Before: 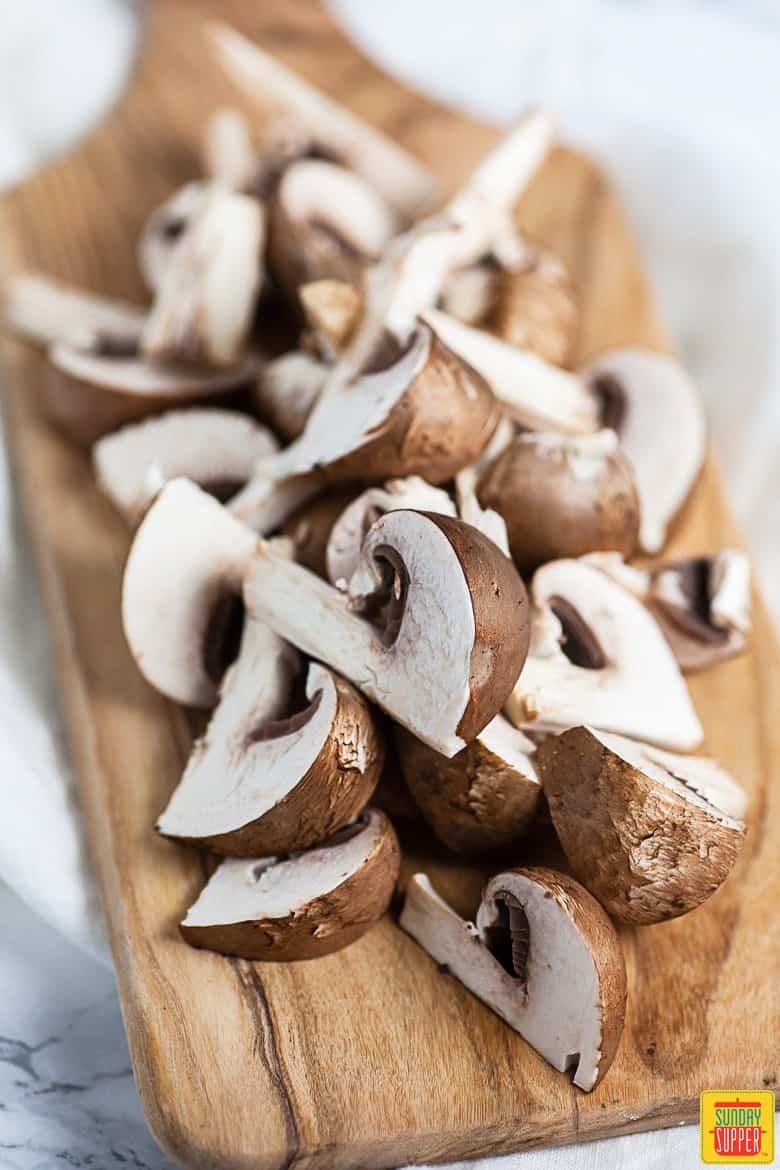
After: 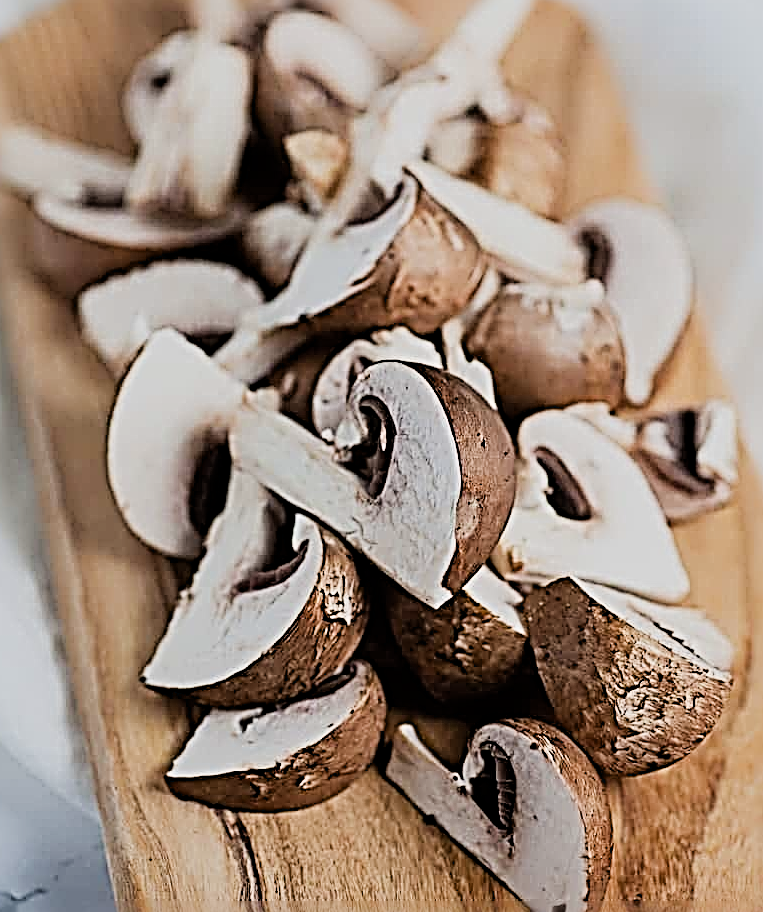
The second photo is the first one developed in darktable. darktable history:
crop and rotate: left 1.814%, top 12.818%, right 0.25%, bottom 9.225%
exposure: compensate highlight preservation false
sharpen: radius 4.001, amount 2
filmic rgb: black relative exposure -7.65 EV, white relative exposure 4.56 EV, hardness 3.61, contrast 1.05
